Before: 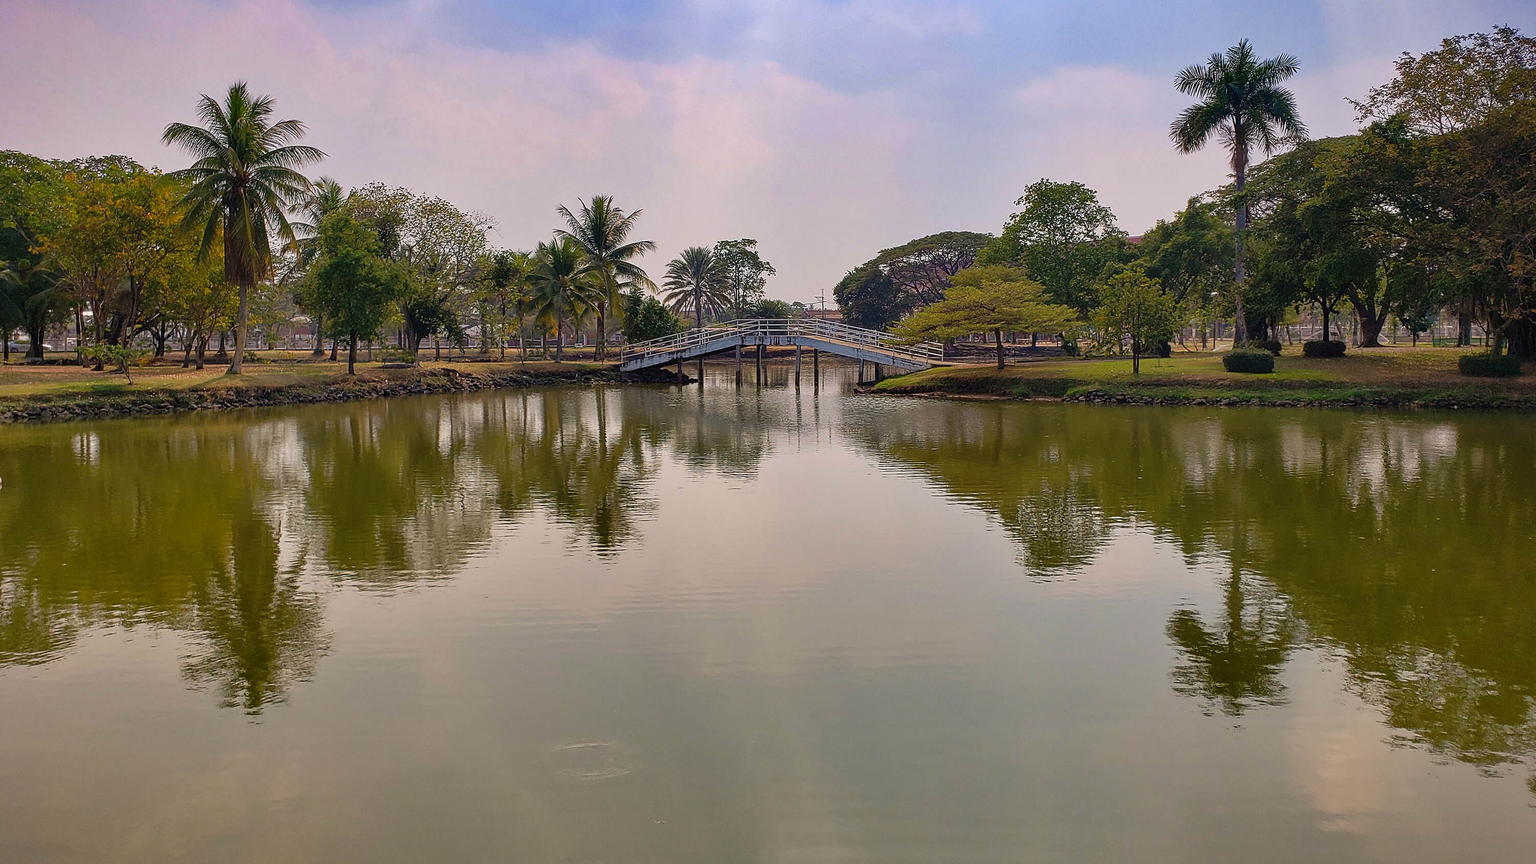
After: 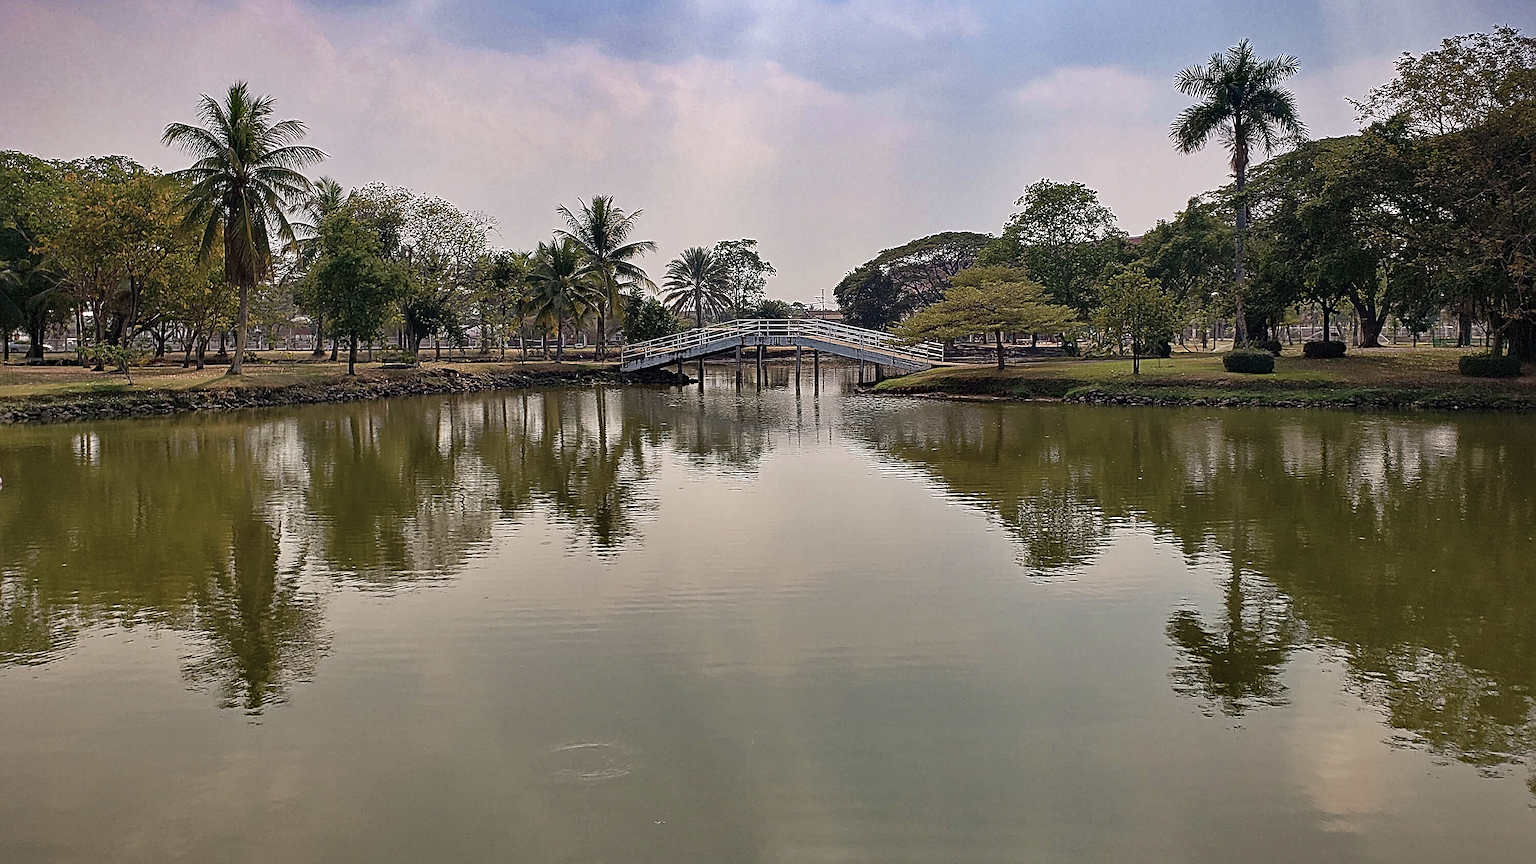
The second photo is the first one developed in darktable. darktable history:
sharpen: radius 3.979
haze removal: strength 0.3, distance 0.251, compatibility mode true, adaptive false
contrast brightness saturation: contrast 0.095, saturation -0.353
